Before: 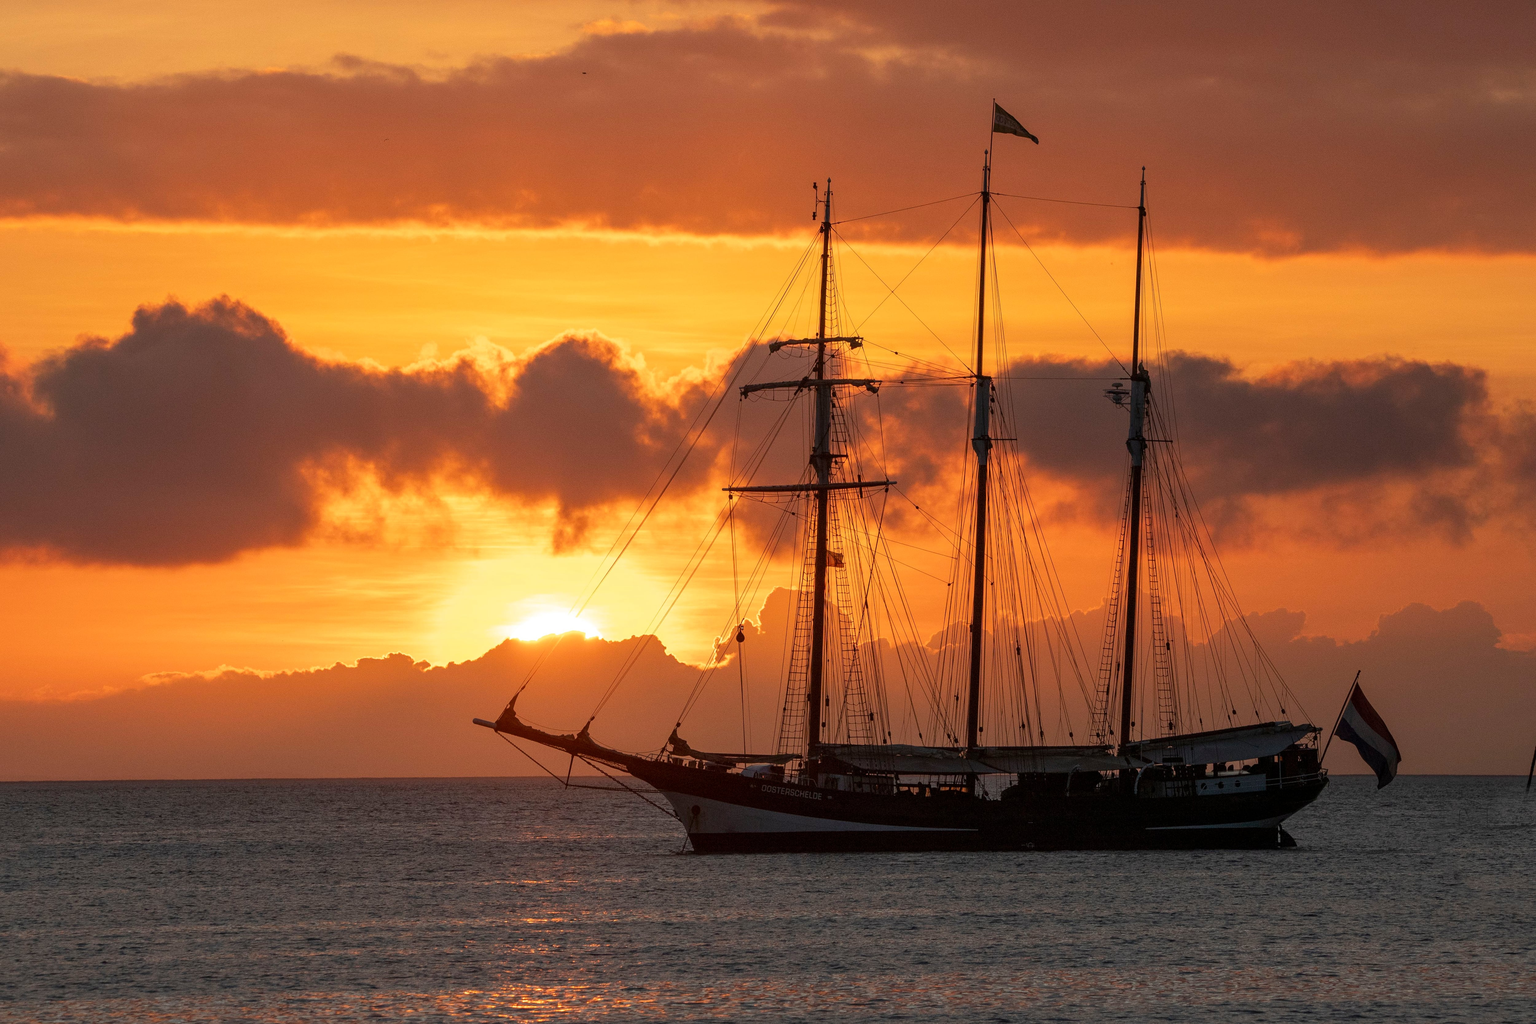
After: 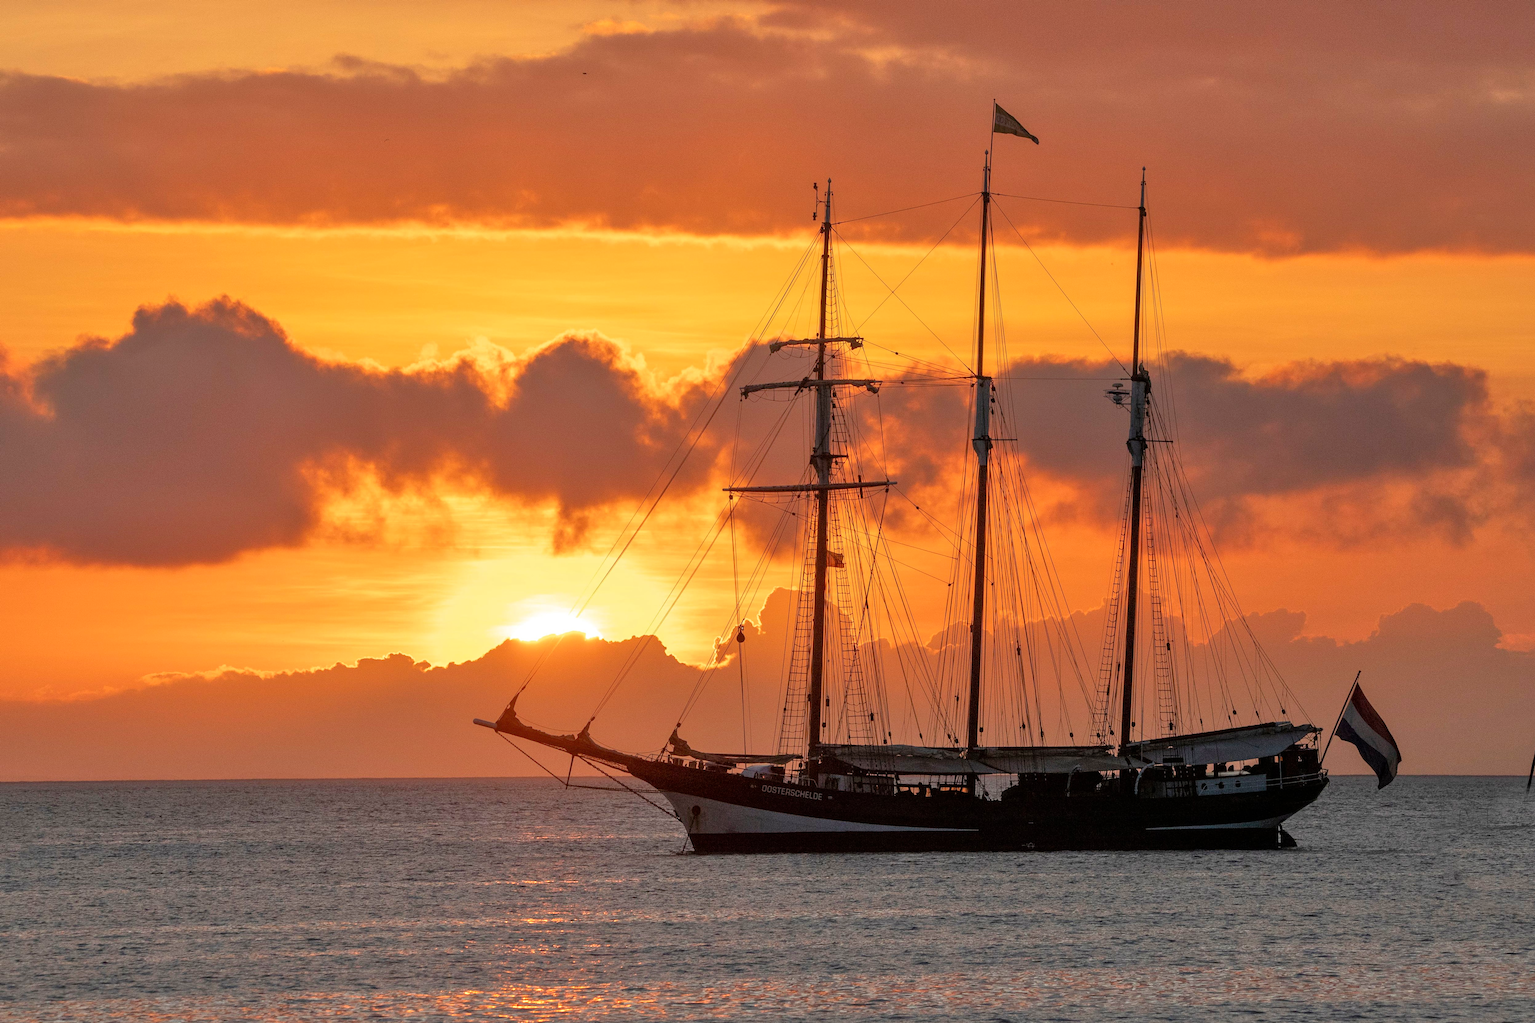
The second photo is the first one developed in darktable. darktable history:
tone equalizer: -7 EV 0.149 EV, -6 EV 0.608 EV, -5 EV 1.14 EV, -4 EV 1.31 EV, -3 EV 1.12 EV, -2 EV 0.6 EV, -1 EV 0.146 EV
